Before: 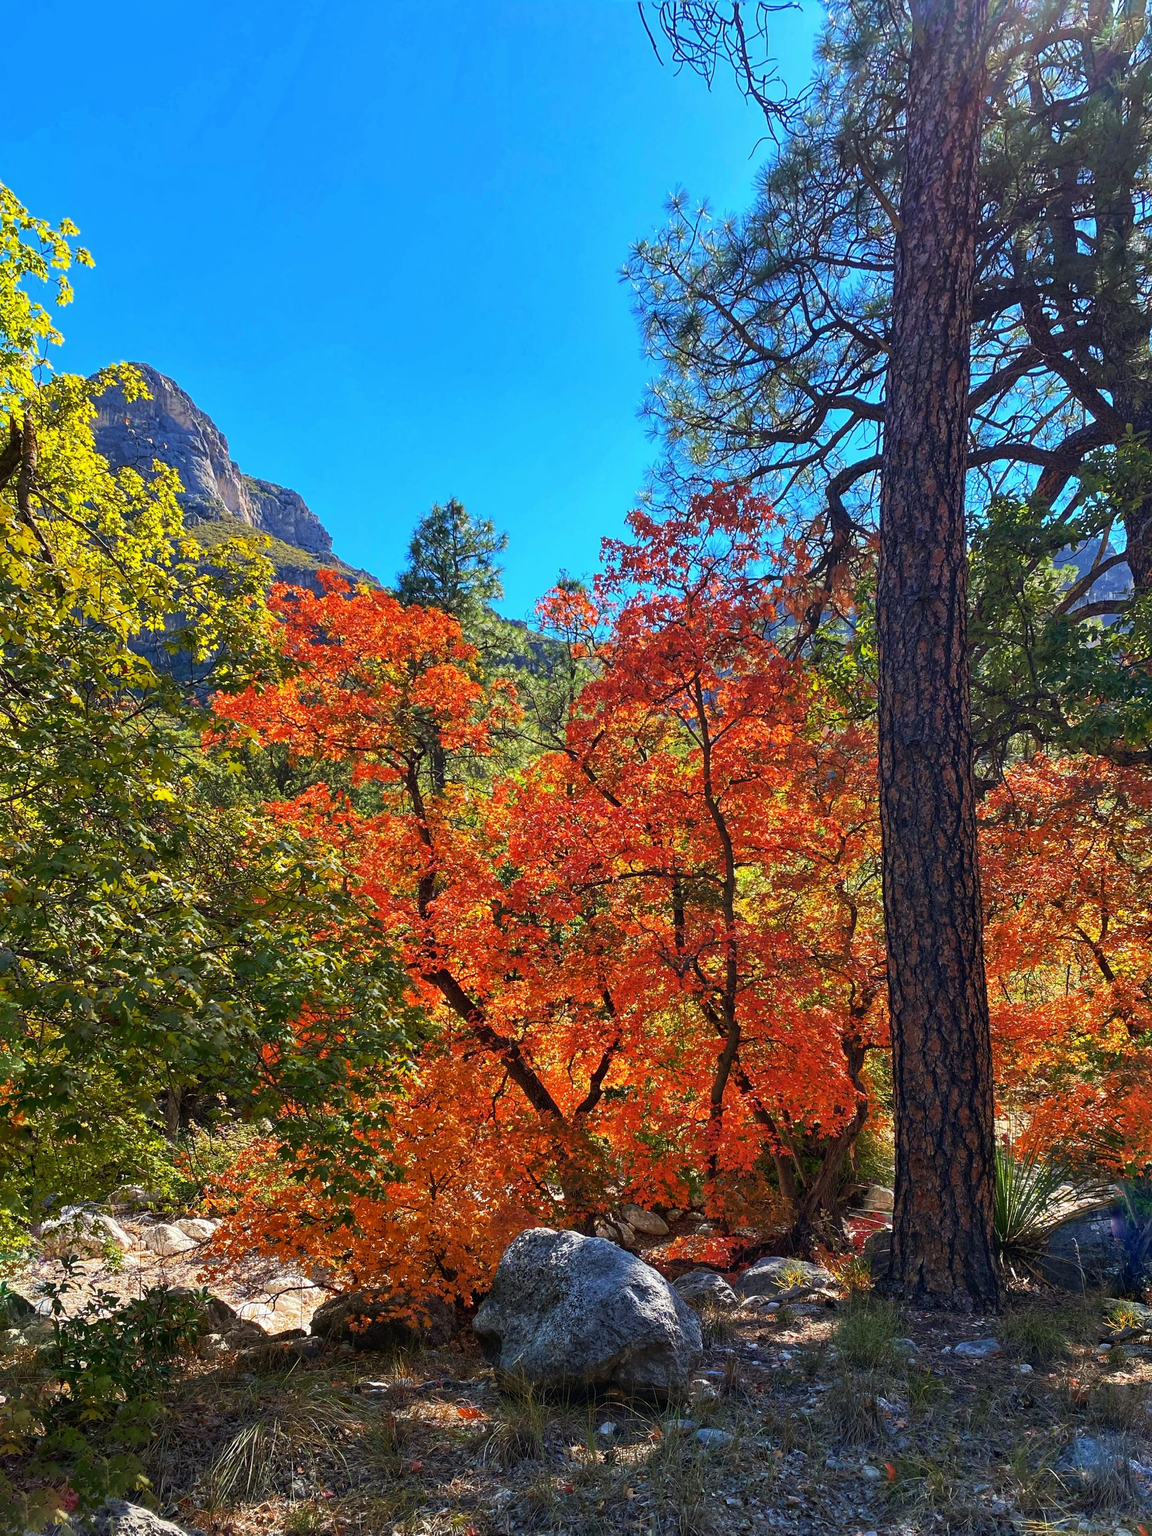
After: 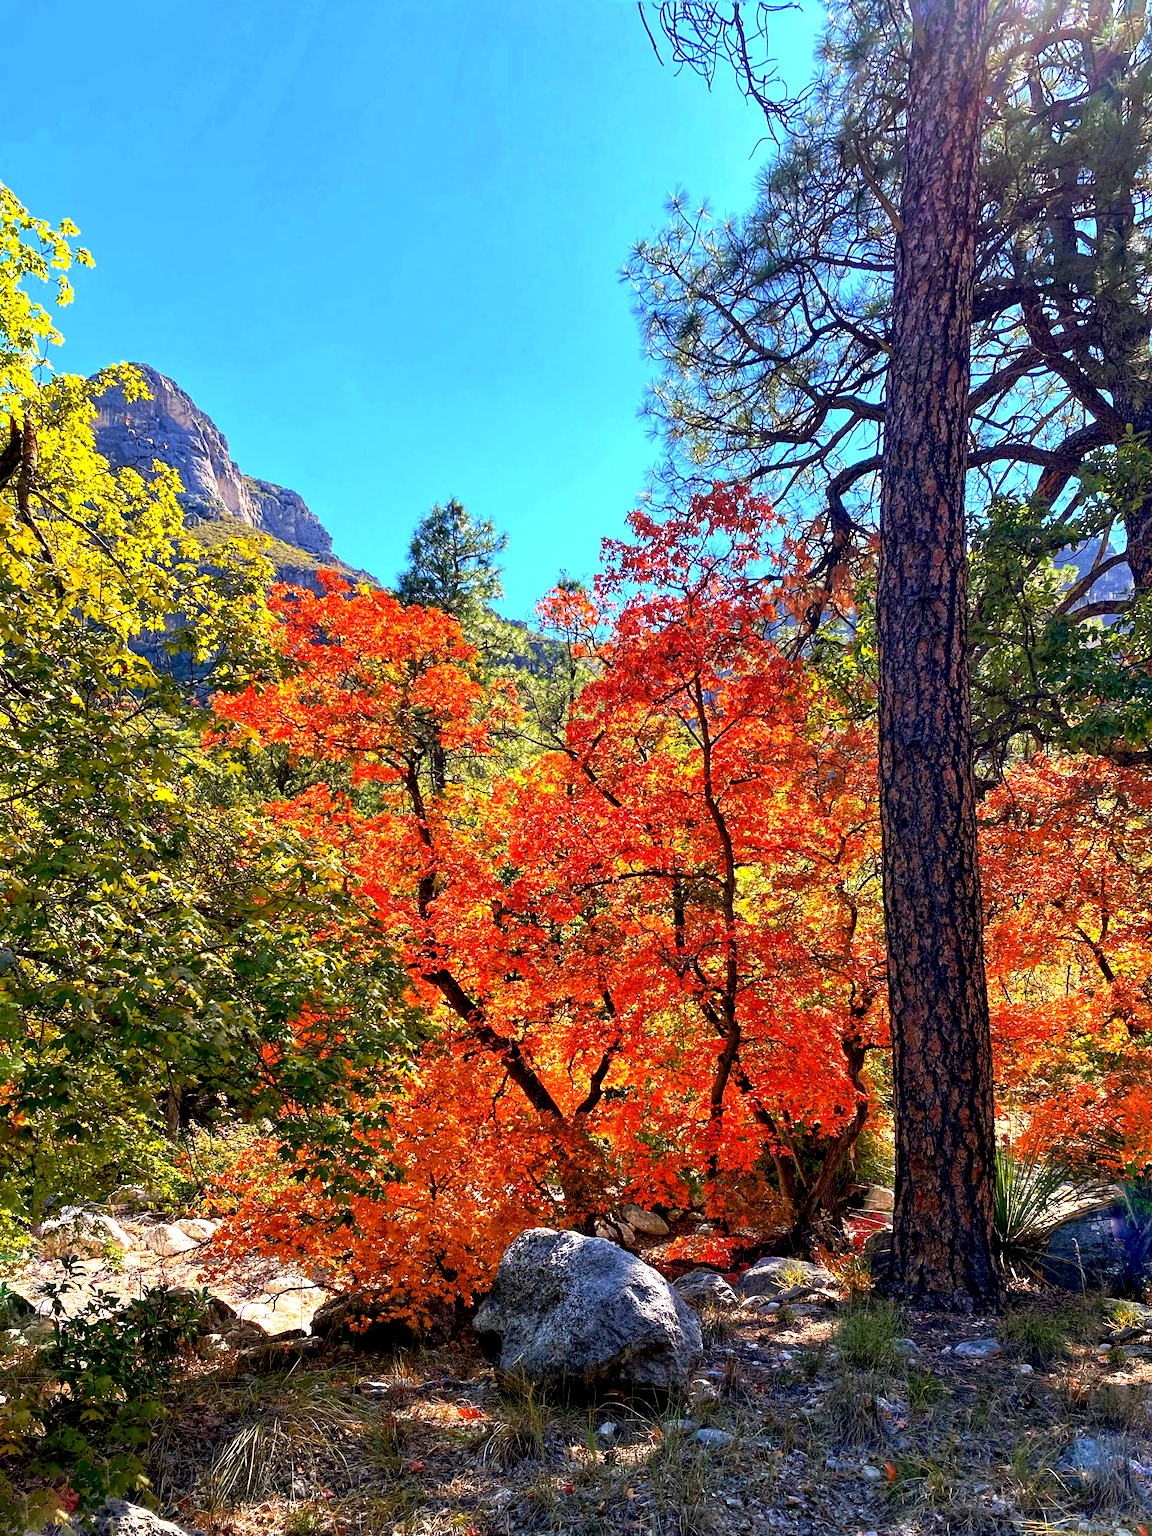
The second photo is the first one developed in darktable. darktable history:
color correction: highlights a* 5.81, highlights b* 4.84
exposure: black level correction 0.012, exposure 0.7 EV, compensate exposure bias true, compensate highlight preservation false
